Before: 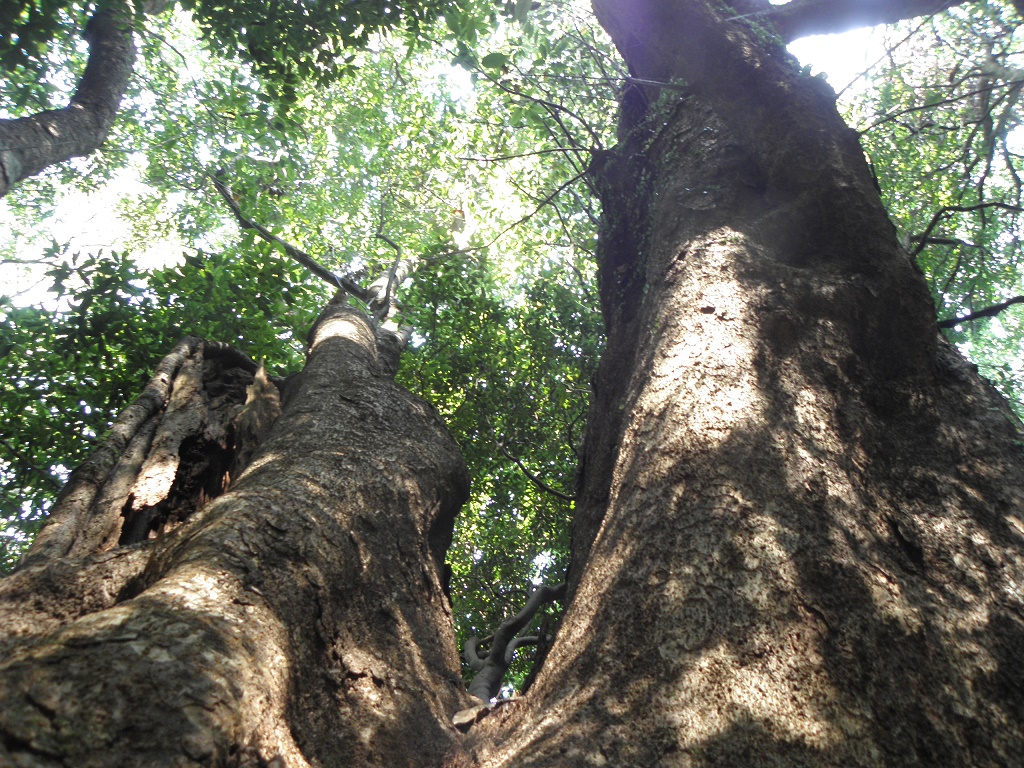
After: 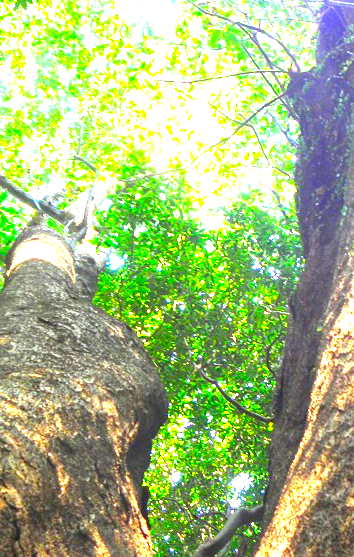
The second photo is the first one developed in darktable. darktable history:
exposure: black level correction 0, exposure 2.167 EV, compensate highlight preservation false
crop and rotate: left 29.502%, top 10.214%, right 35.876%, bottom 17.198%
color correction: highlights b* -0.014, saturation 2.18
